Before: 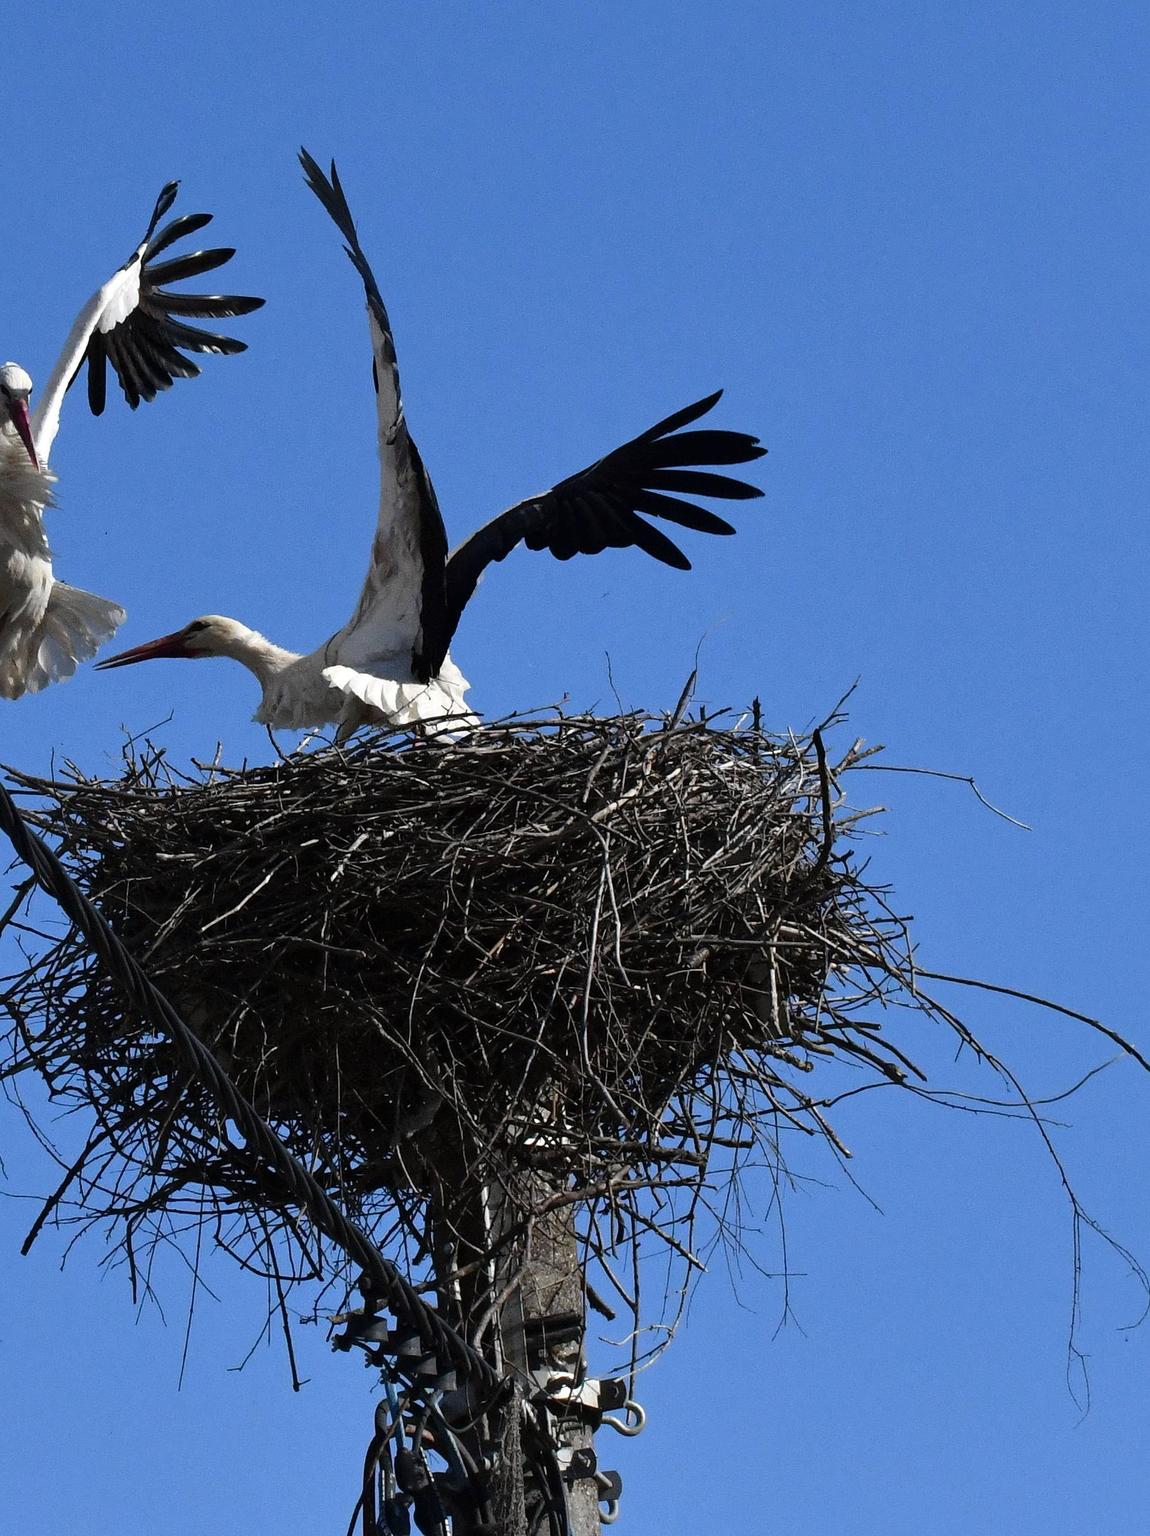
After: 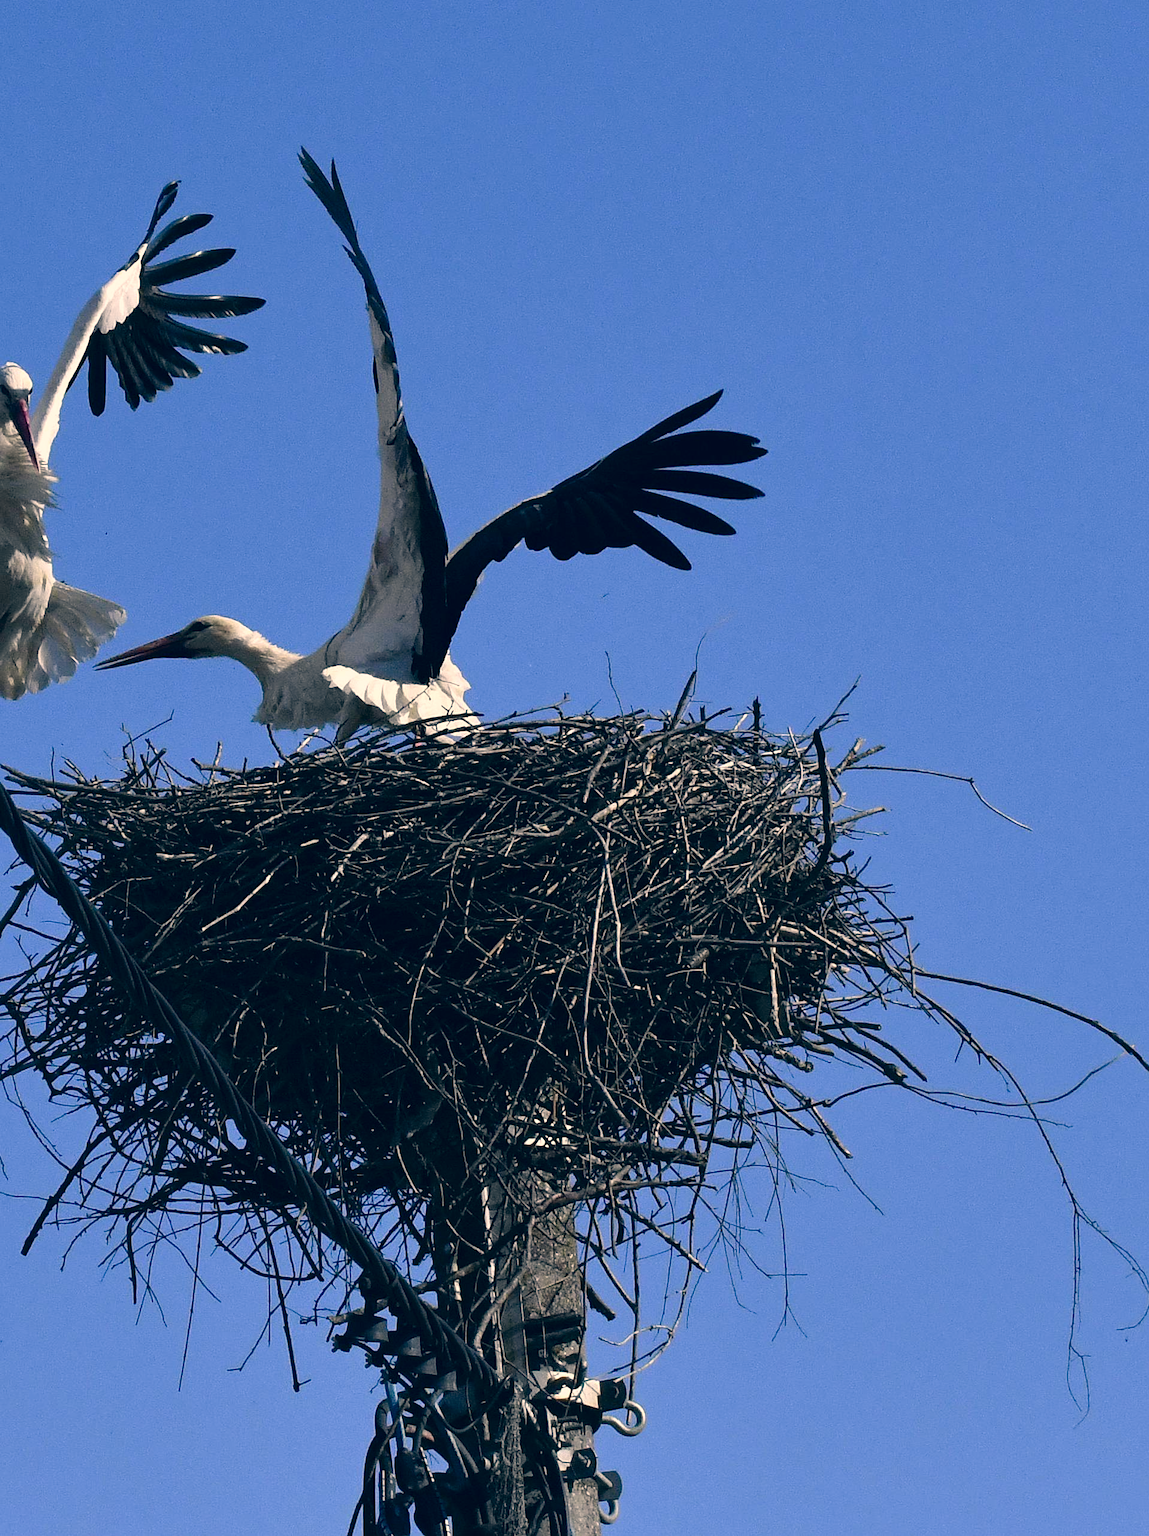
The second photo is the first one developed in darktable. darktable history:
sharpen: amount 0.2
color correction: highlights a* 10.32, highlights b* 14.66, shadows a* -9.59, shadows b* -15.02
